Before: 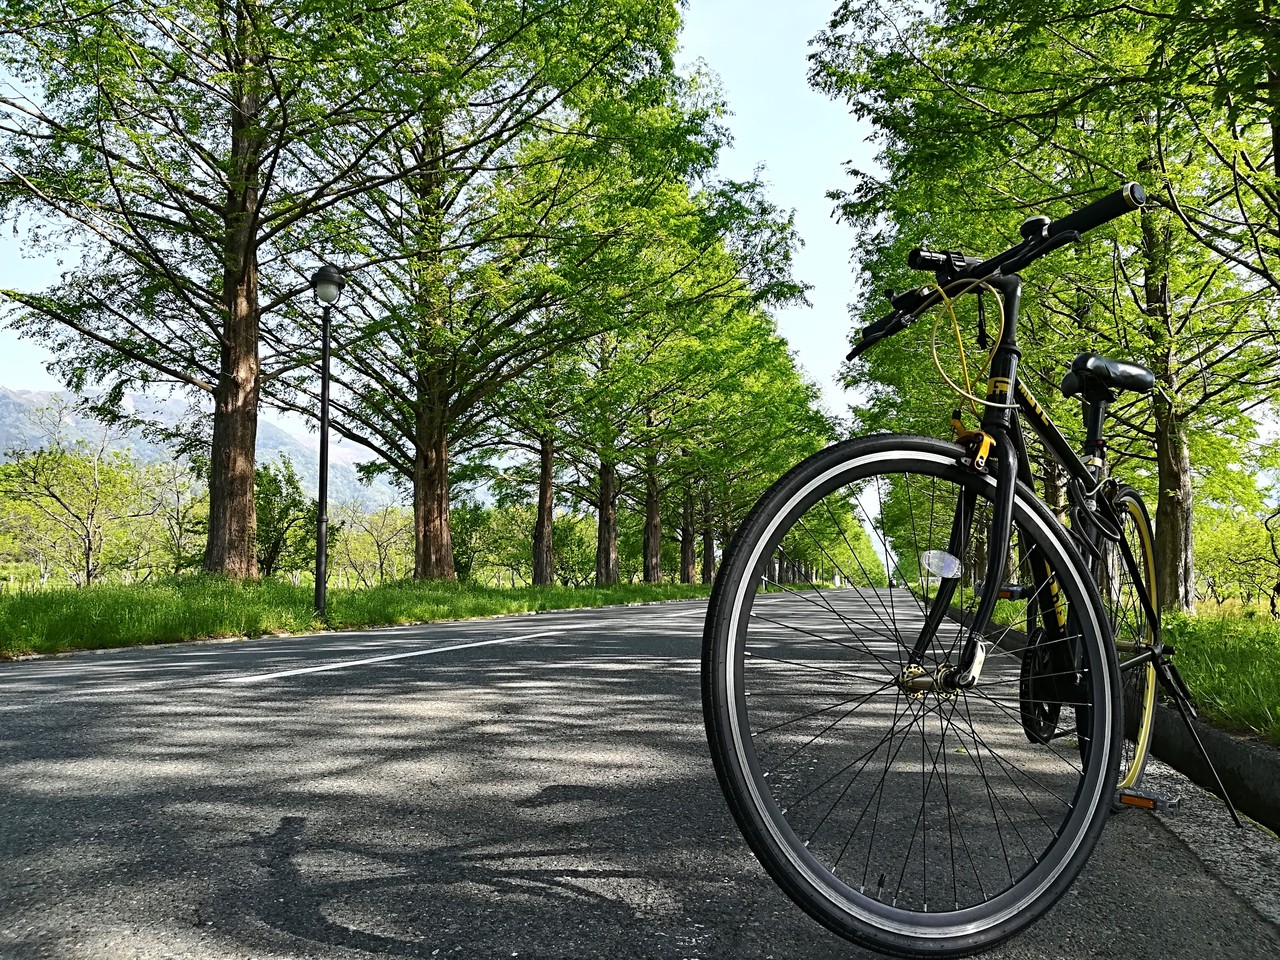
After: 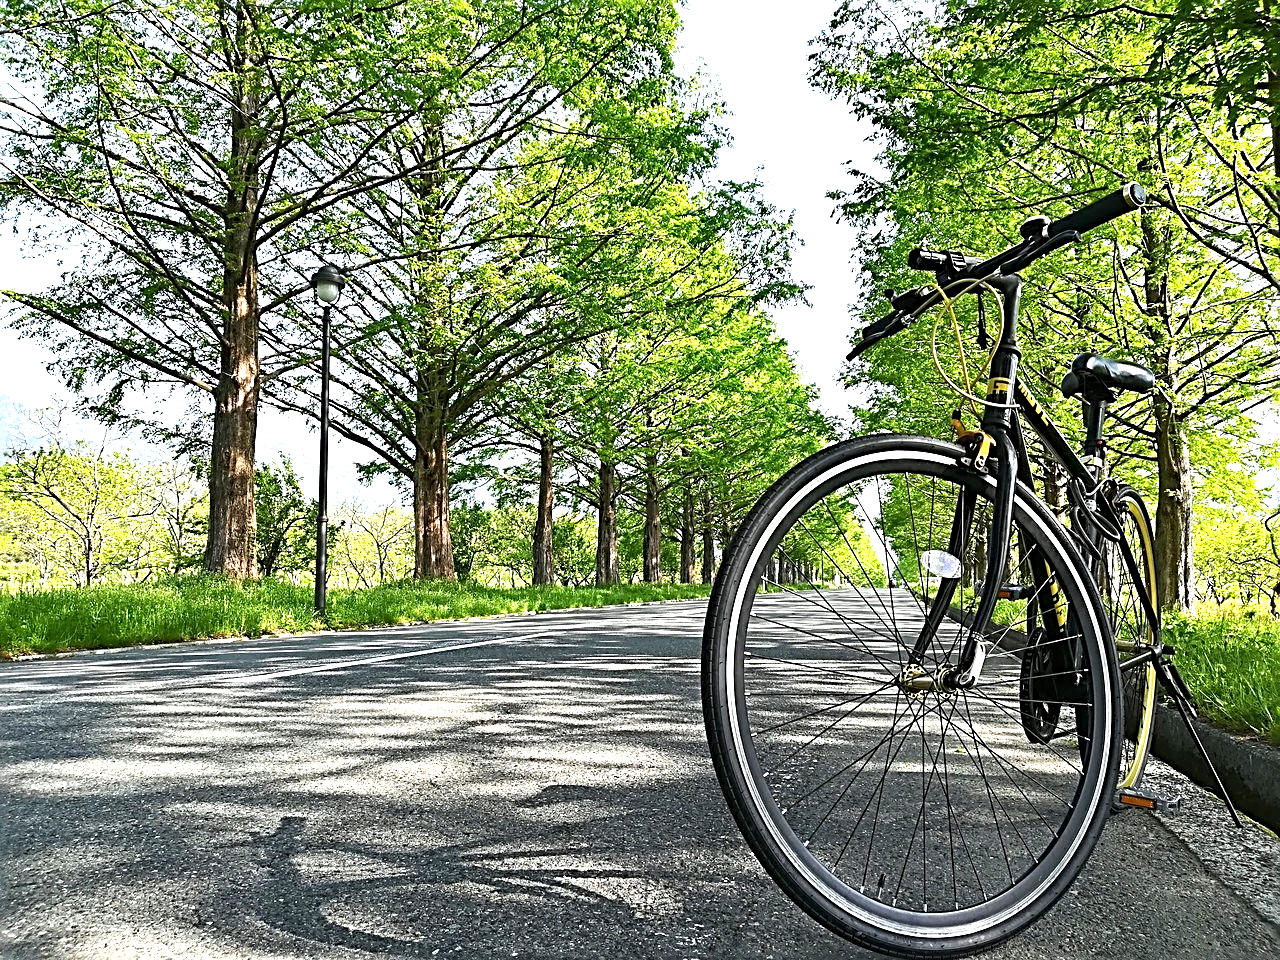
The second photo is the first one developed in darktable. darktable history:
sharpen: radius 3.128
exposure: black level correction 0.001, exposure 1.13 EV, compensate highlight preservation false
